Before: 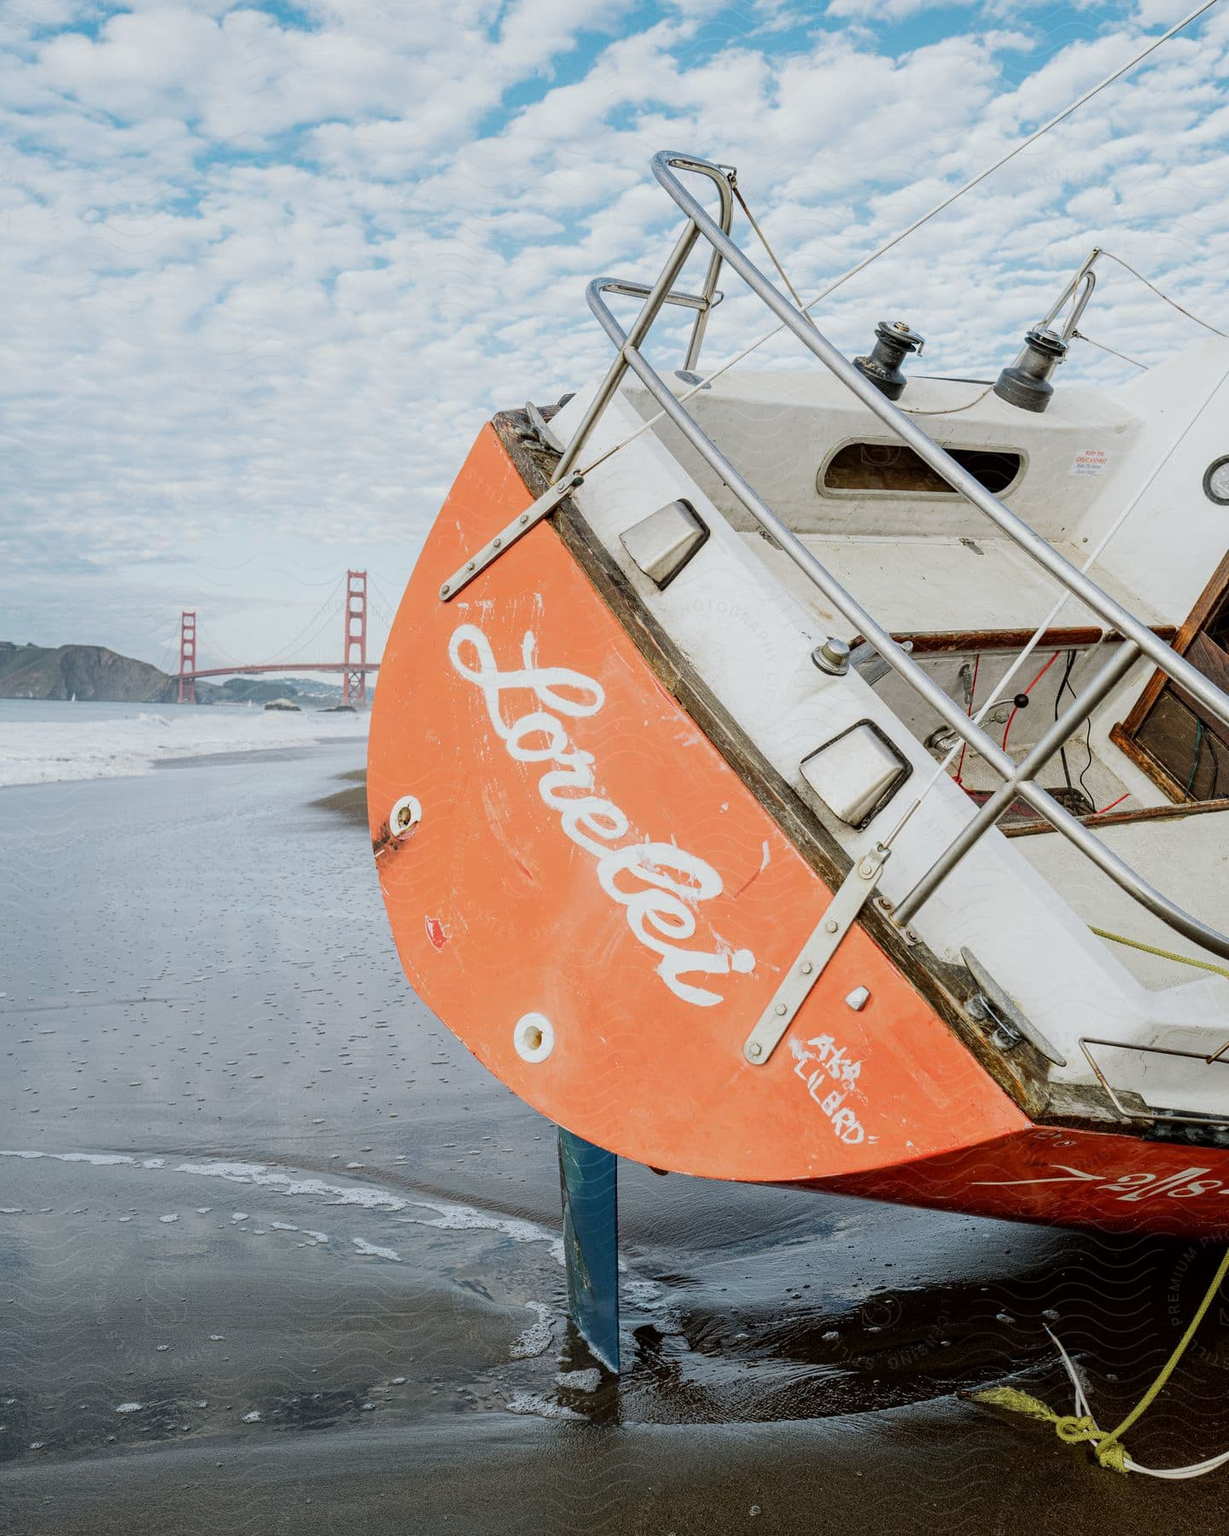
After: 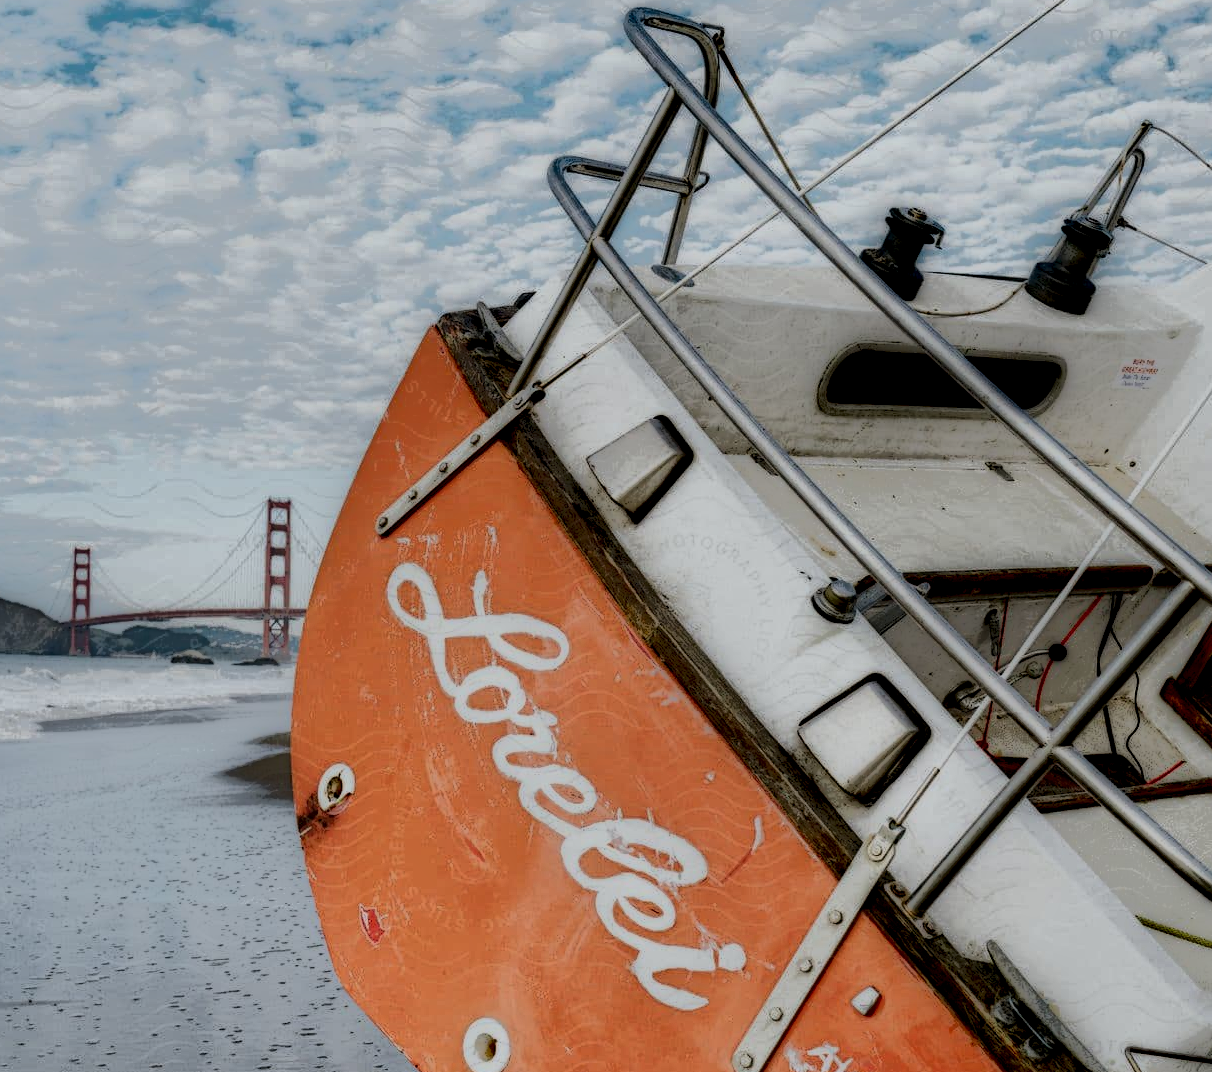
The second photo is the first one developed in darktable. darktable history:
local contrast: highlights 3%, shadows 222%, detail 164%, midtone range 0.001
crop and rotate: left 9.655%, top 9.395%, right 6.176%, bottom 31.008%
shadows and highlights: shadows 58.35, soften with gaussian
